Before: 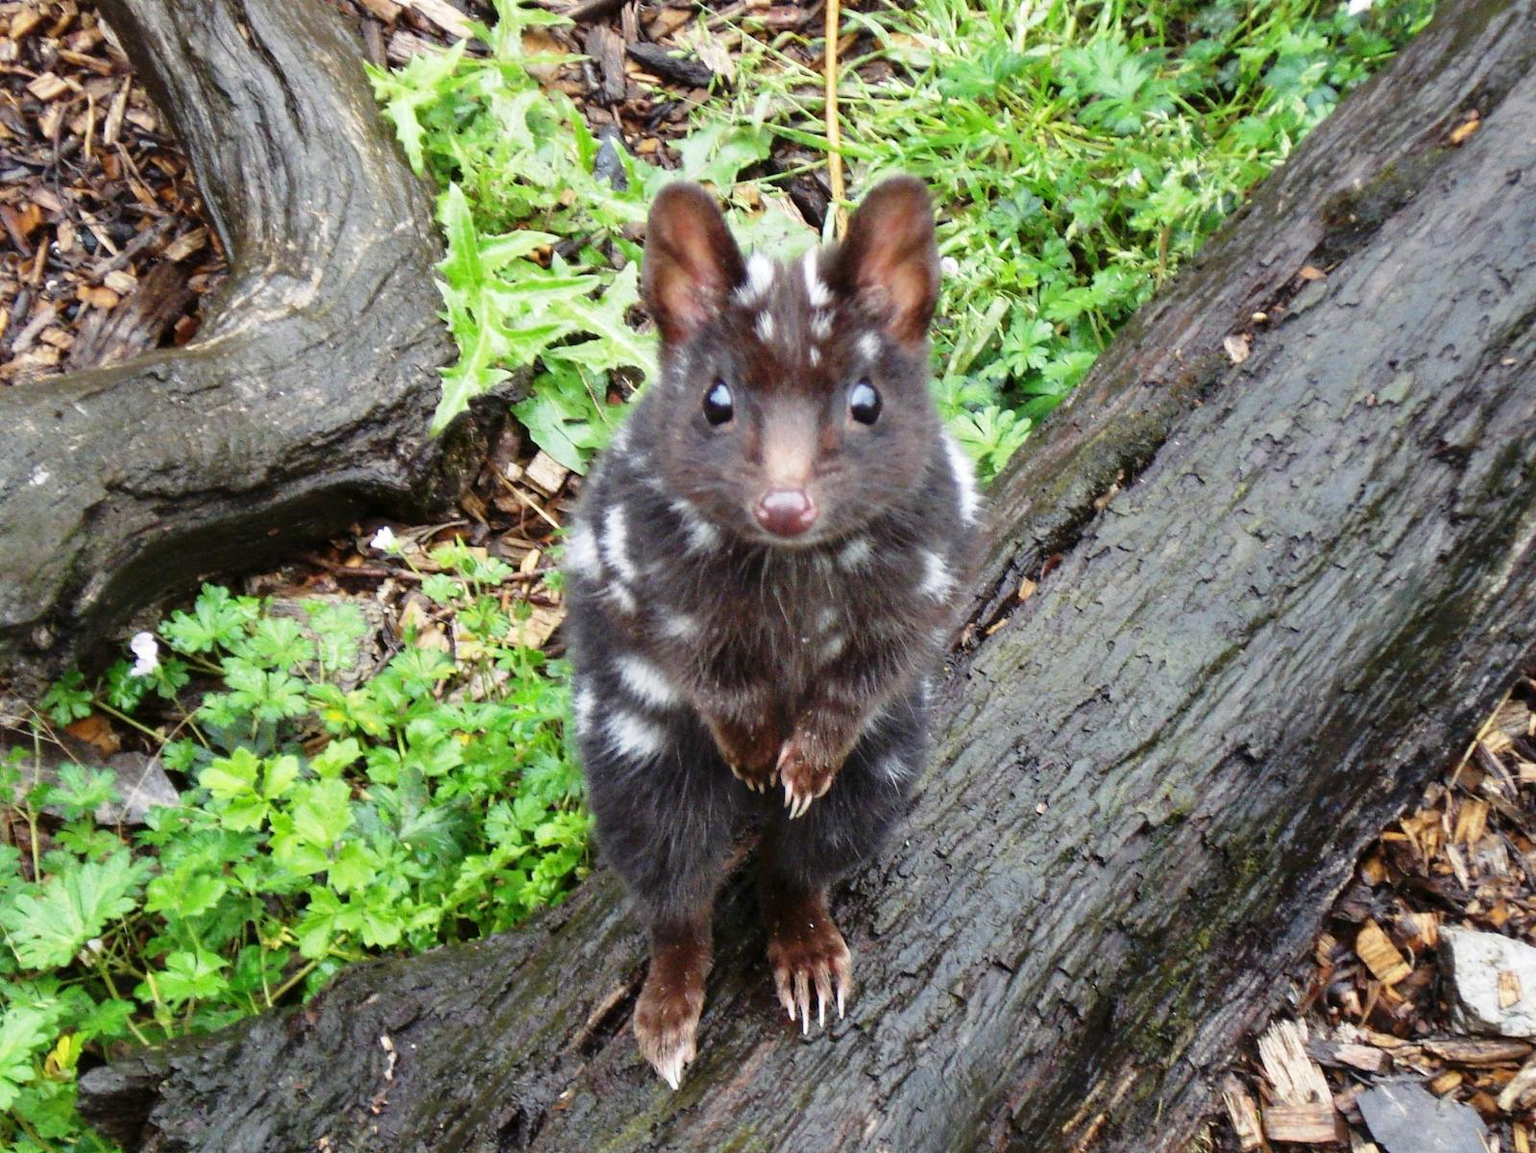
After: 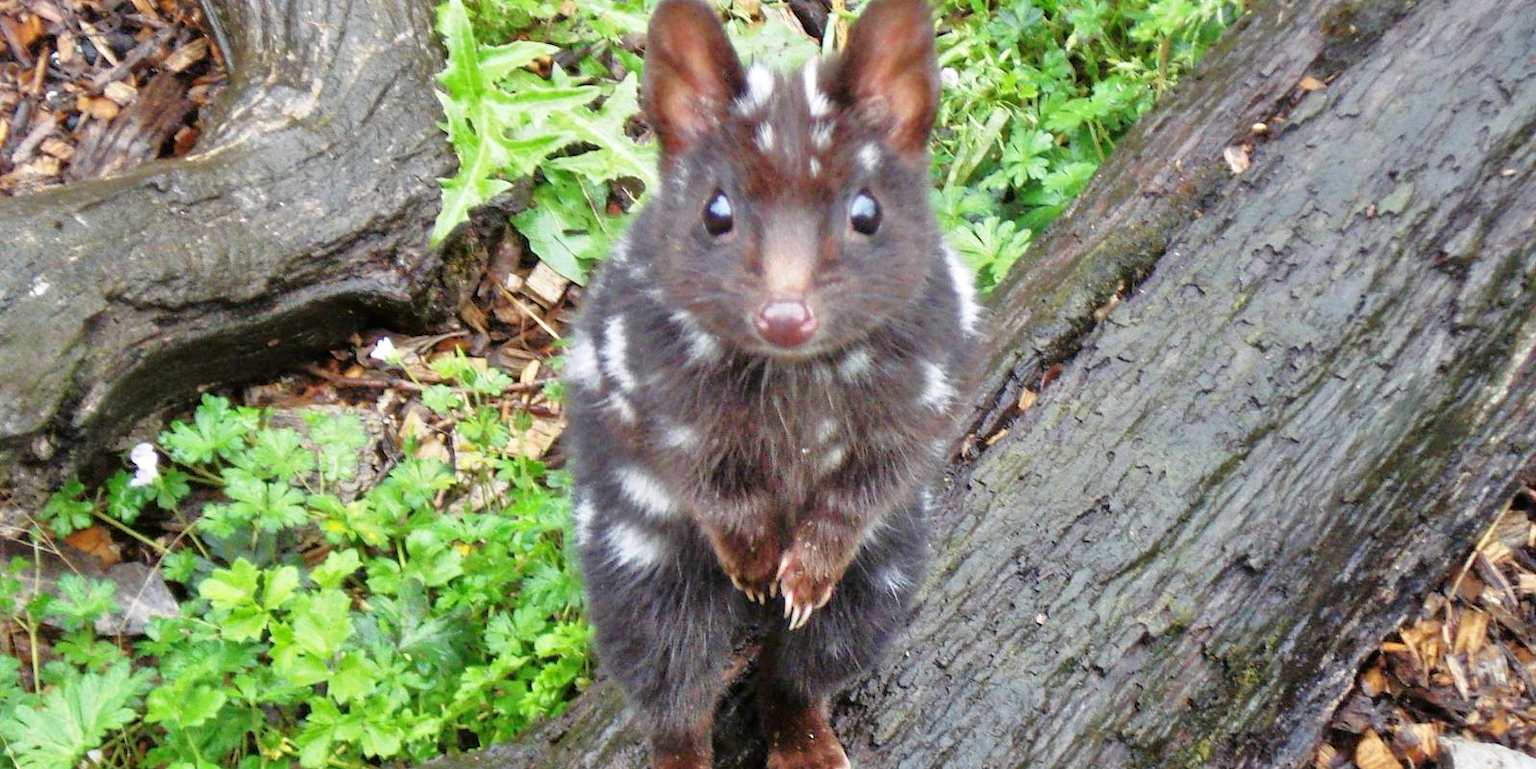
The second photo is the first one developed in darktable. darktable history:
tone equalizer: -7 EV 0.146 EV, -6 EV 0.566 EV, -5 EV 1.12 EV, -4 EV 1.31 EV, -3 EV 1.12 EV, -2 EV 0.6 EV, -1 EV 0.149 EV
crop: top 16.474%, bottom 16.748%
